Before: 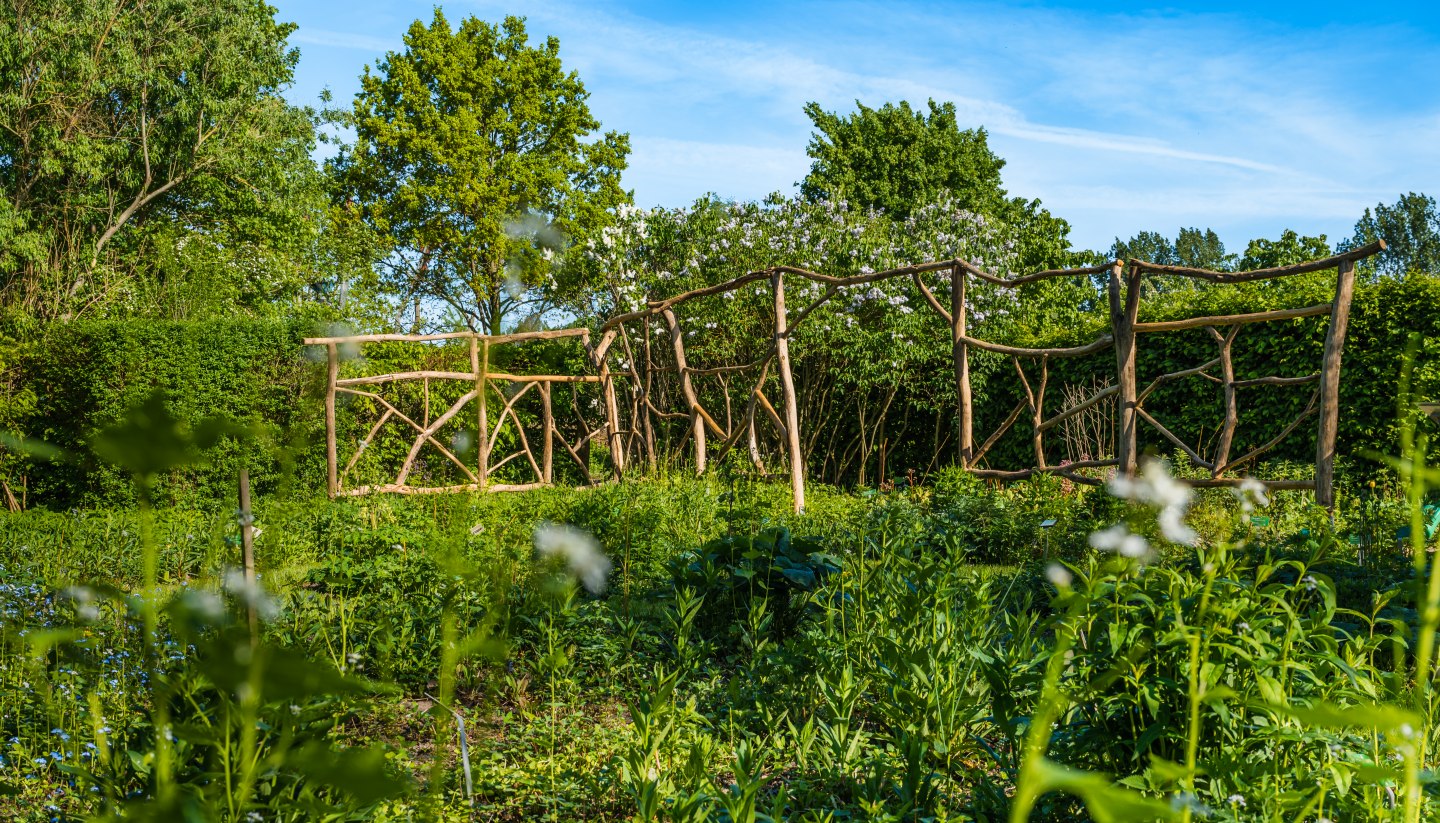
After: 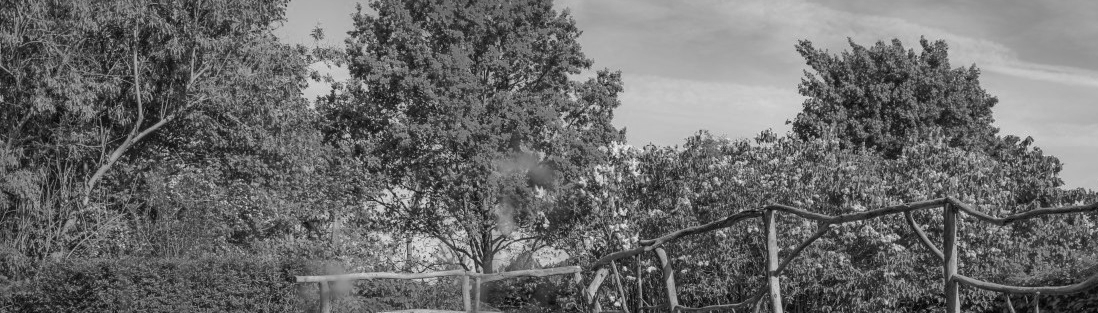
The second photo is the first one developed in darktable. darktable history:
monochrome: a -11.7, b 1.62, size 0.5, highlights 0.38
shadows and highlights: highlights -60
crop: left 0.579%, top 7.627%, right 23.167%, bottom 54.275%
